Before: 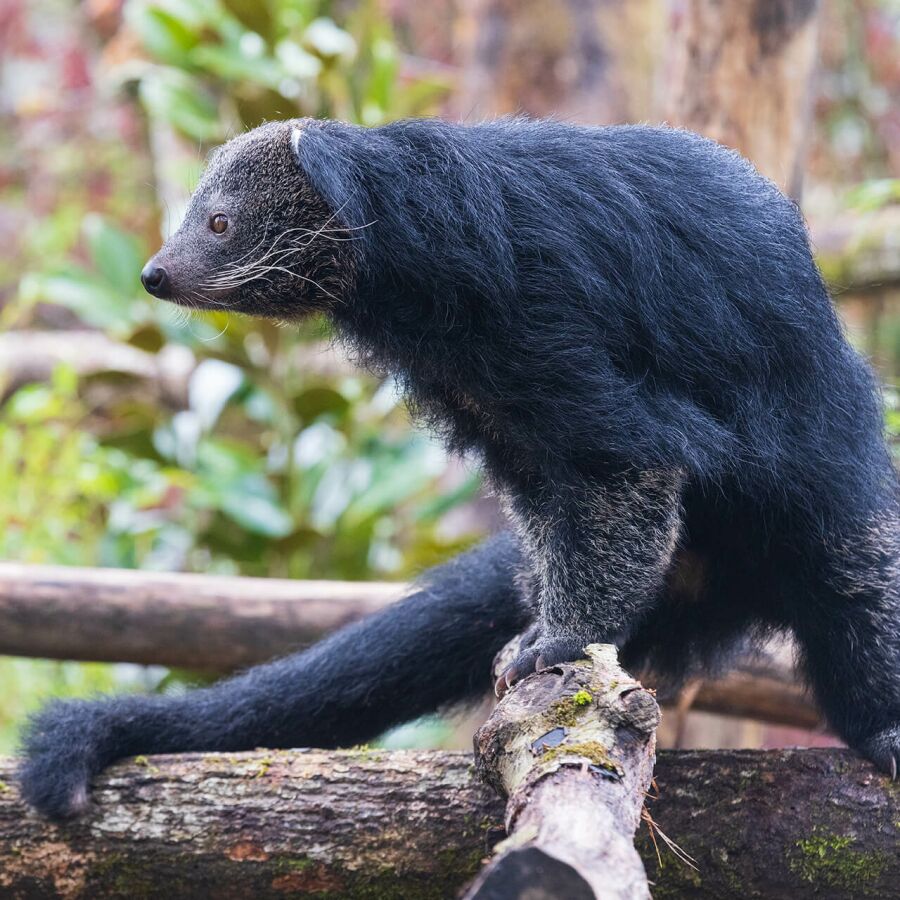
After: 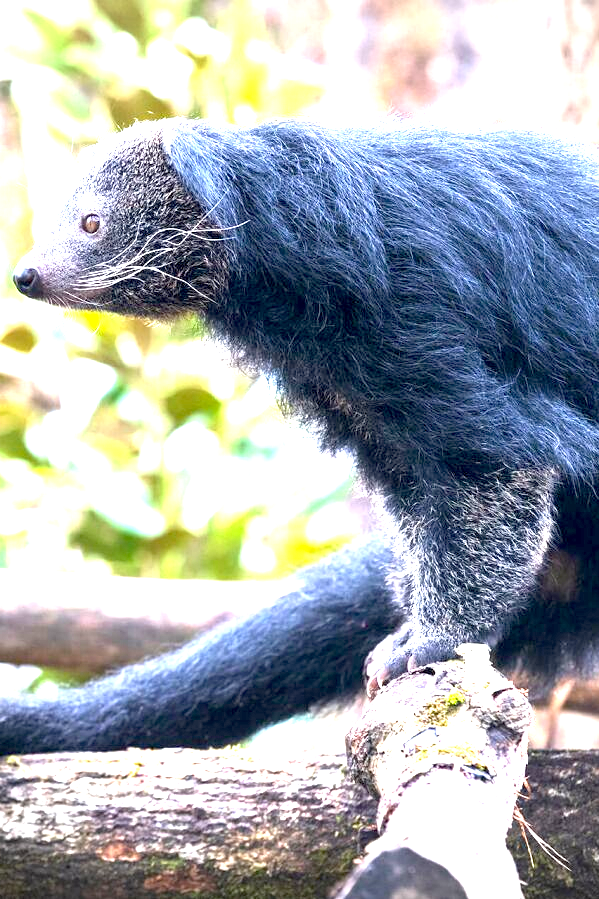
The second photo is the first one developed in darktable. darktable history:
vignetting: on, module defaults
crop and rotate: left 14.292%, right 19.041%
exposure: black level correction 0.005, exposure 2.084 EV, compensate highlight preservation false
